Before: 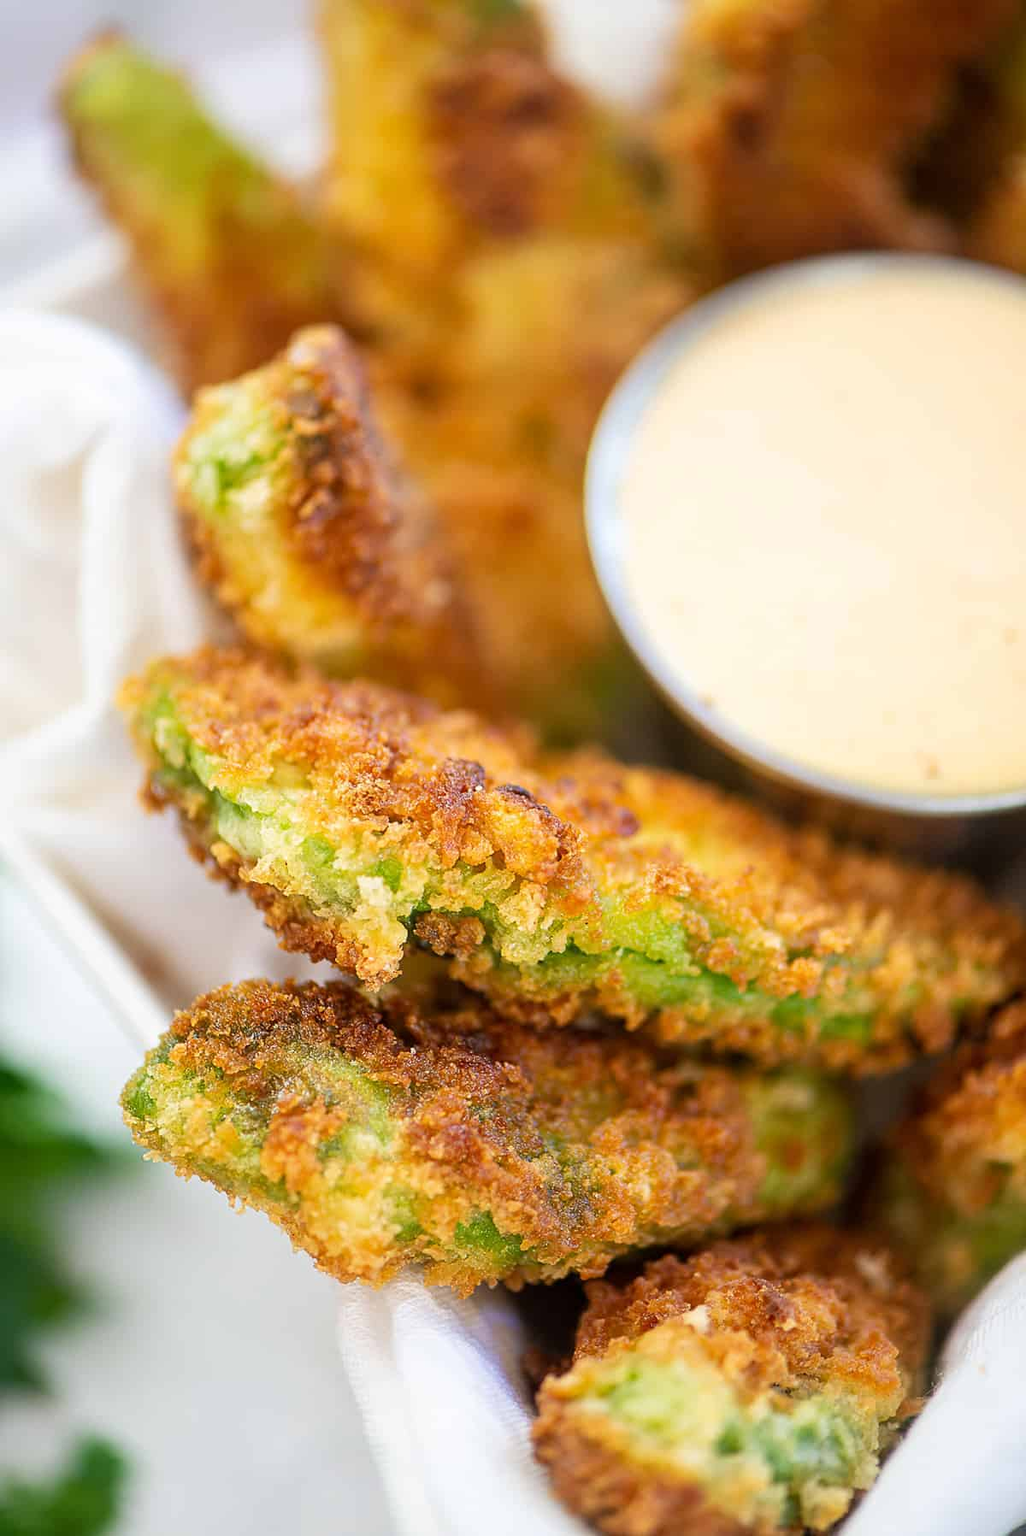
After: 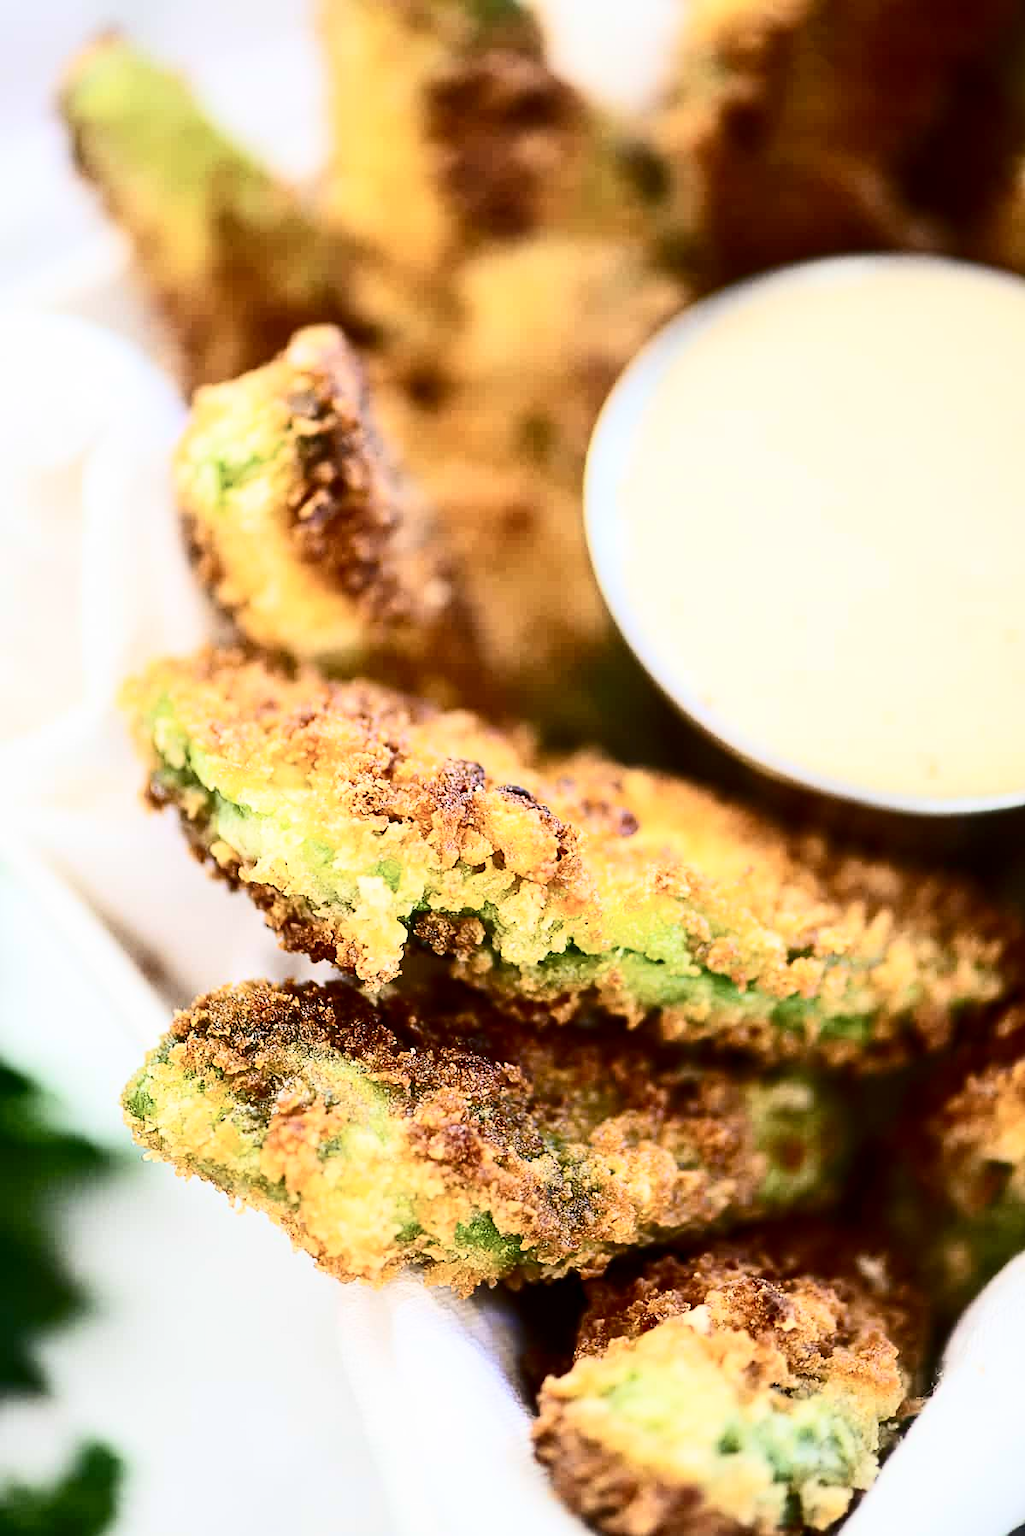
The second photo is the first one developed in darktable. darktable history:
contrast brightness saturation: contrast 0.511, saturation -0.104
